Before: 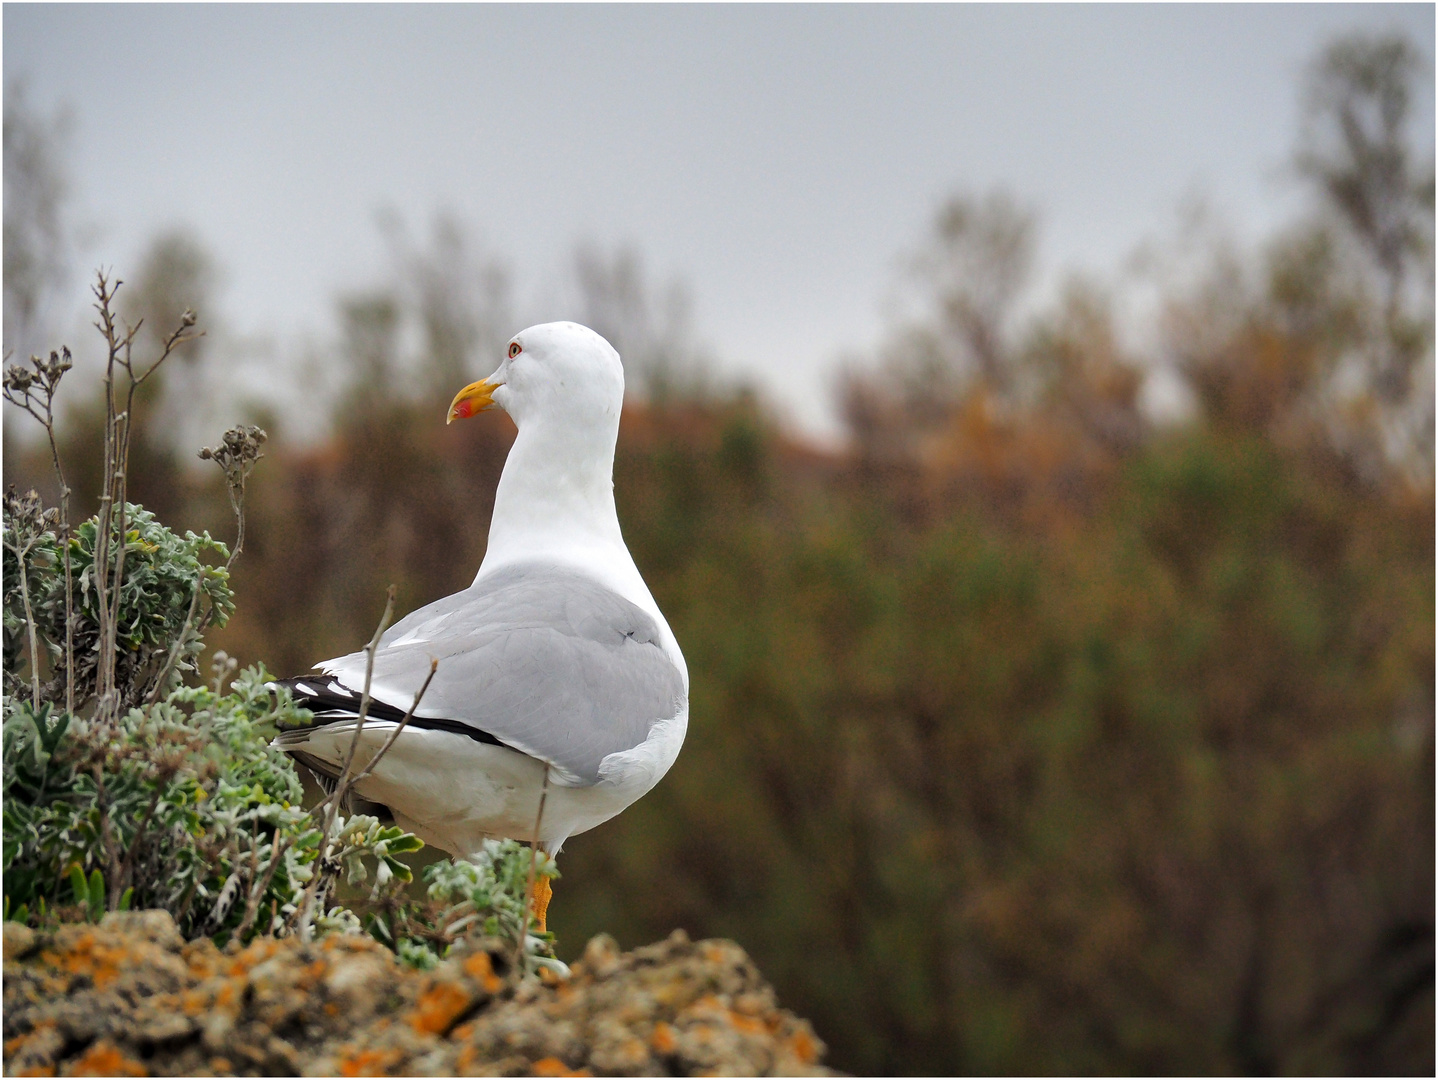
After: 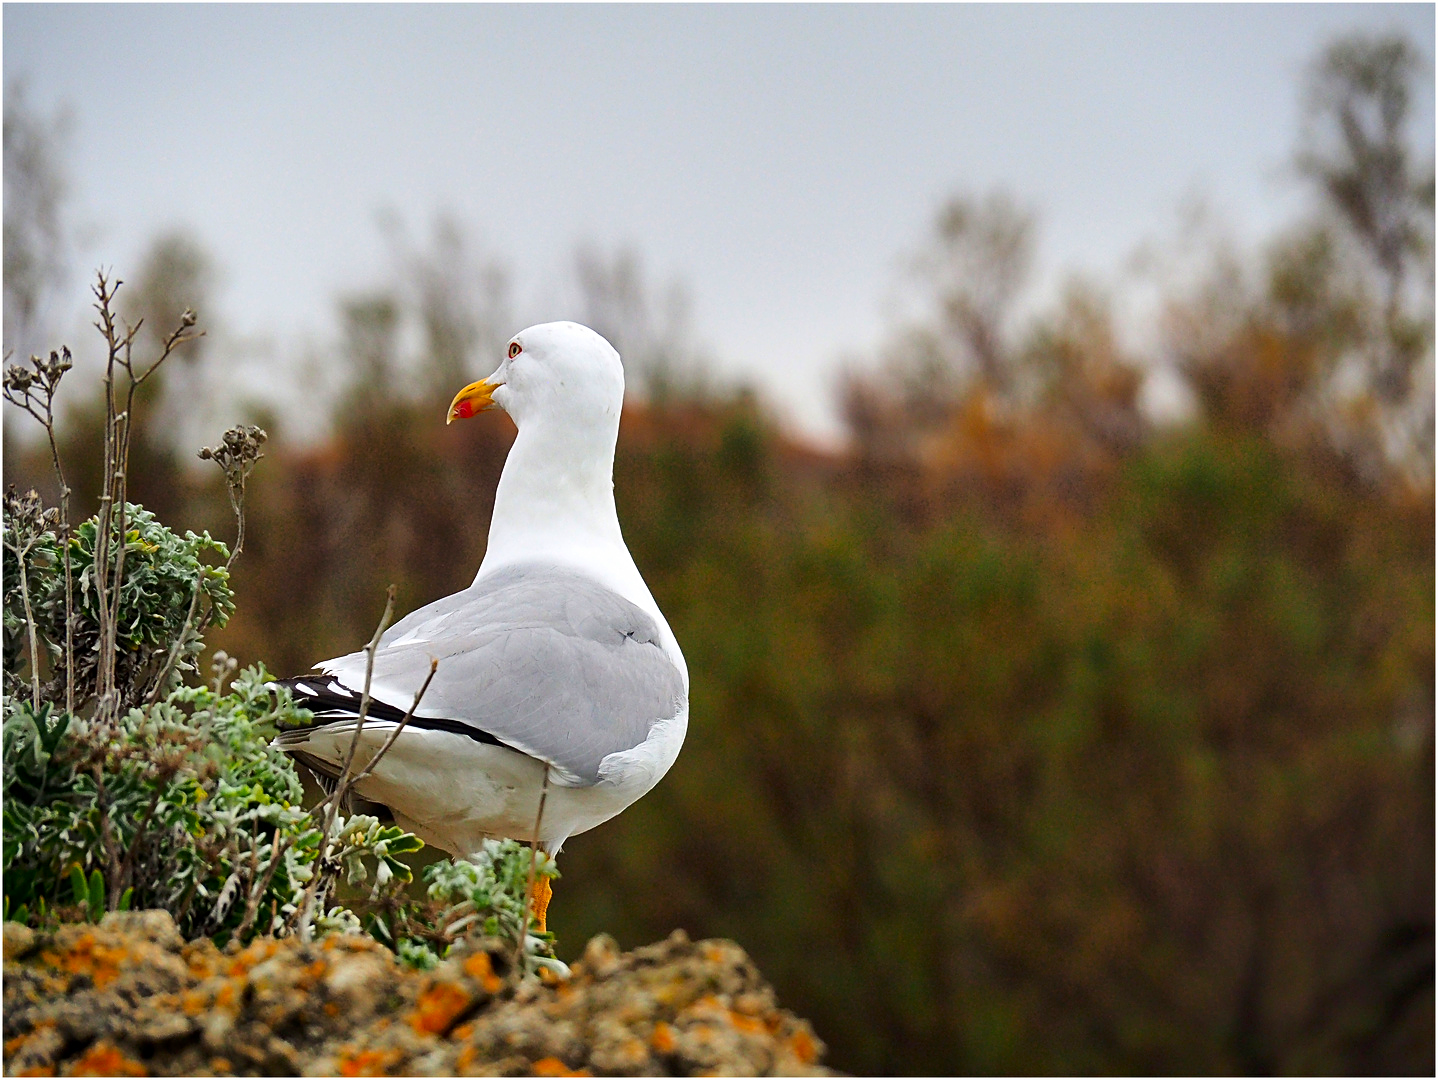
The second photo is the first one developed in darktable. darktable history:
sharpen: amount 0.498
contrast brightness saturation: contrast 0.165, saturation 0.324
